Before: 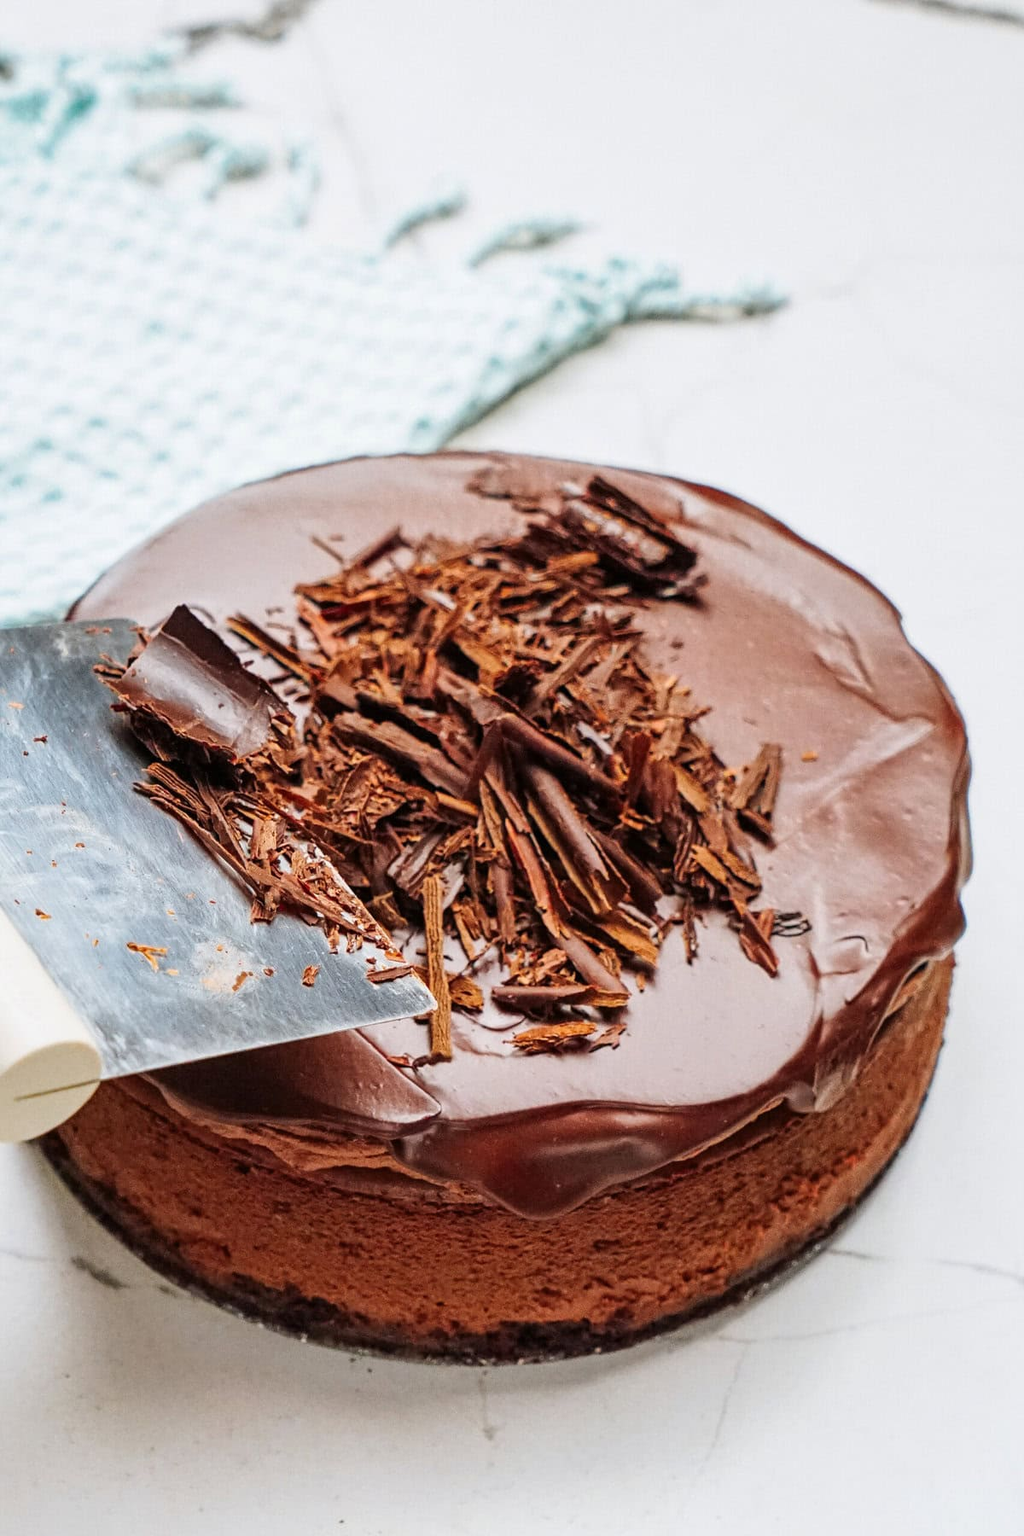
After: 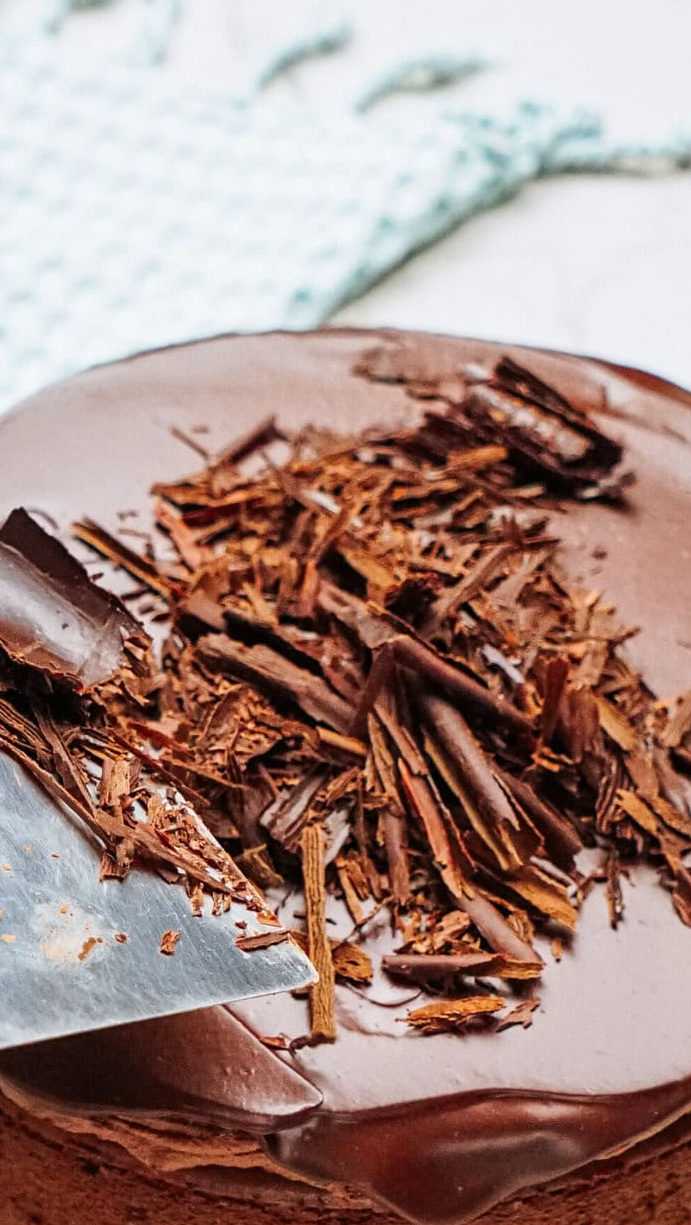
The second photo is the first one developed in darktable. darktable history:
crop: left 16.178%, top 11.196%, right 26.232%, bottom 20.698%
